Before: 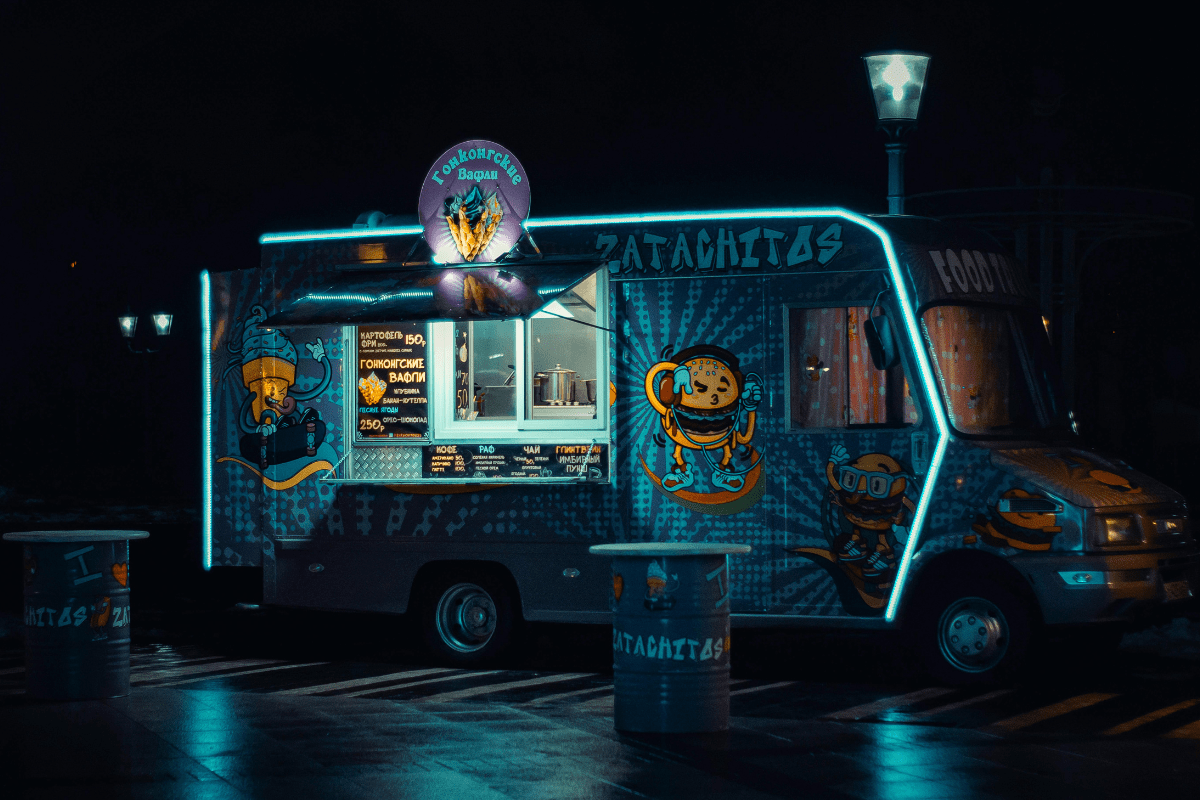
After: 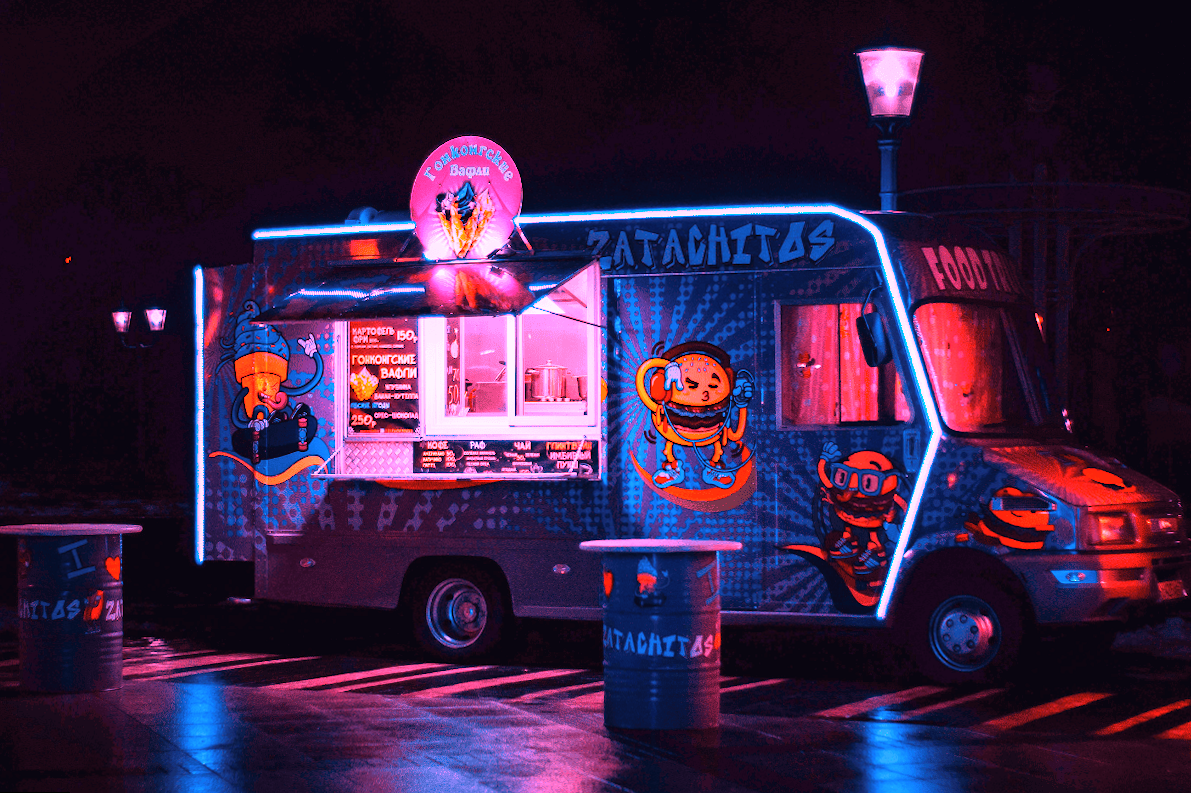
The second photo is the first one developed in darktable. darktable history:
rotate and perspective: rotation 0.192°, lens shift (horizontal) -0.015, crop left 0.005, crop right 0.996, crop top 0.006, crop bottom 0.99
white balance: red 4.26, blue 1.802
